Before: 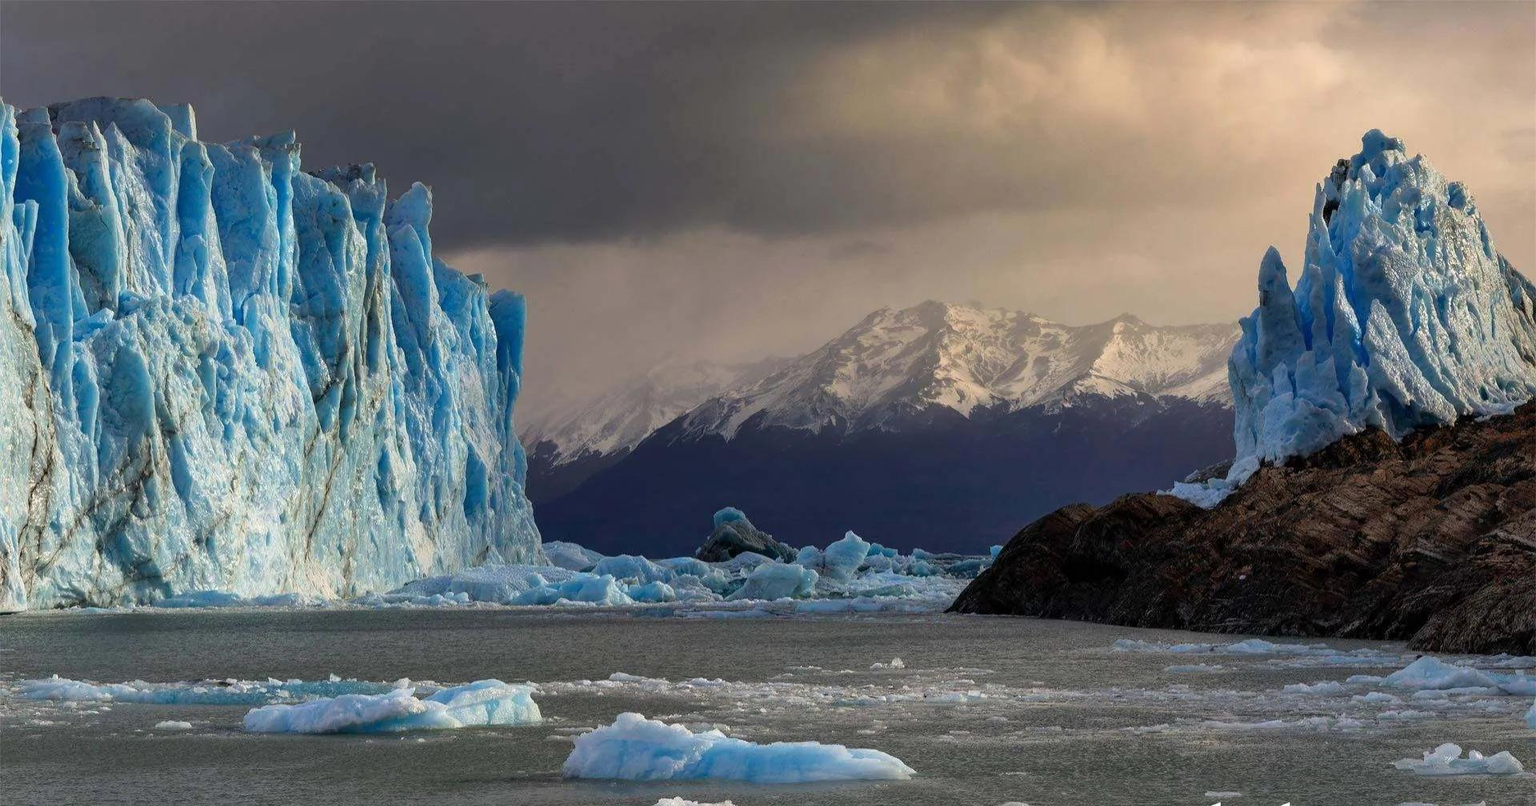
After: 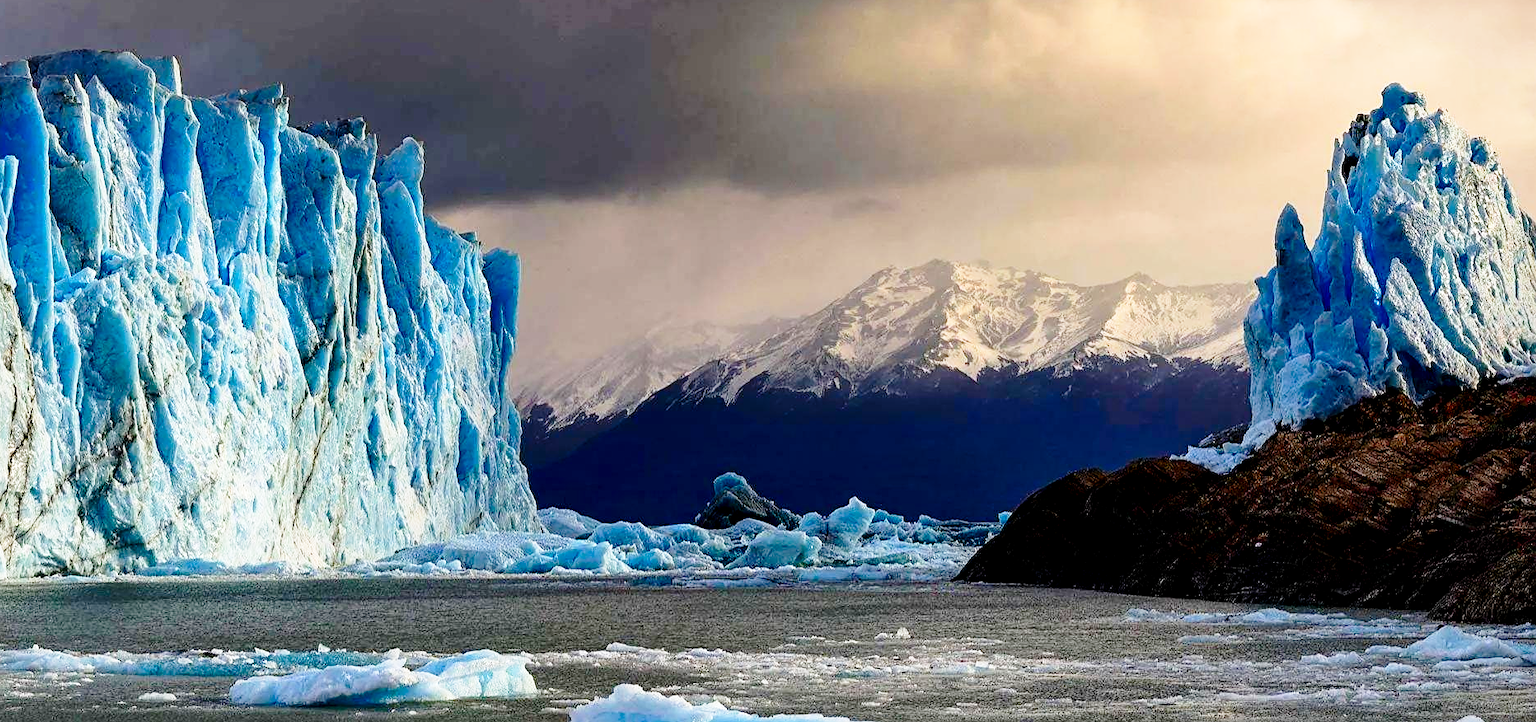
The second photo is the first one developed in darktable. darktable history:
contrast brightness saturation: contrast 0.13, brightness -0.054, saturation 0.156
base curve: curves: ch0 [(0, 0) (0.028, 0.03) (0.121, 0.232) (0.46, 0.748) (0.859, 0.968) (1, 1)], preserve colors none
exposure: black level correction 0.01, exposure 0.009 EV, compensate highlight preservation false
crop: left 1.392%, top 6.125%, right 1.491%, bottom 6.789%
sharpen: amount 0.499
